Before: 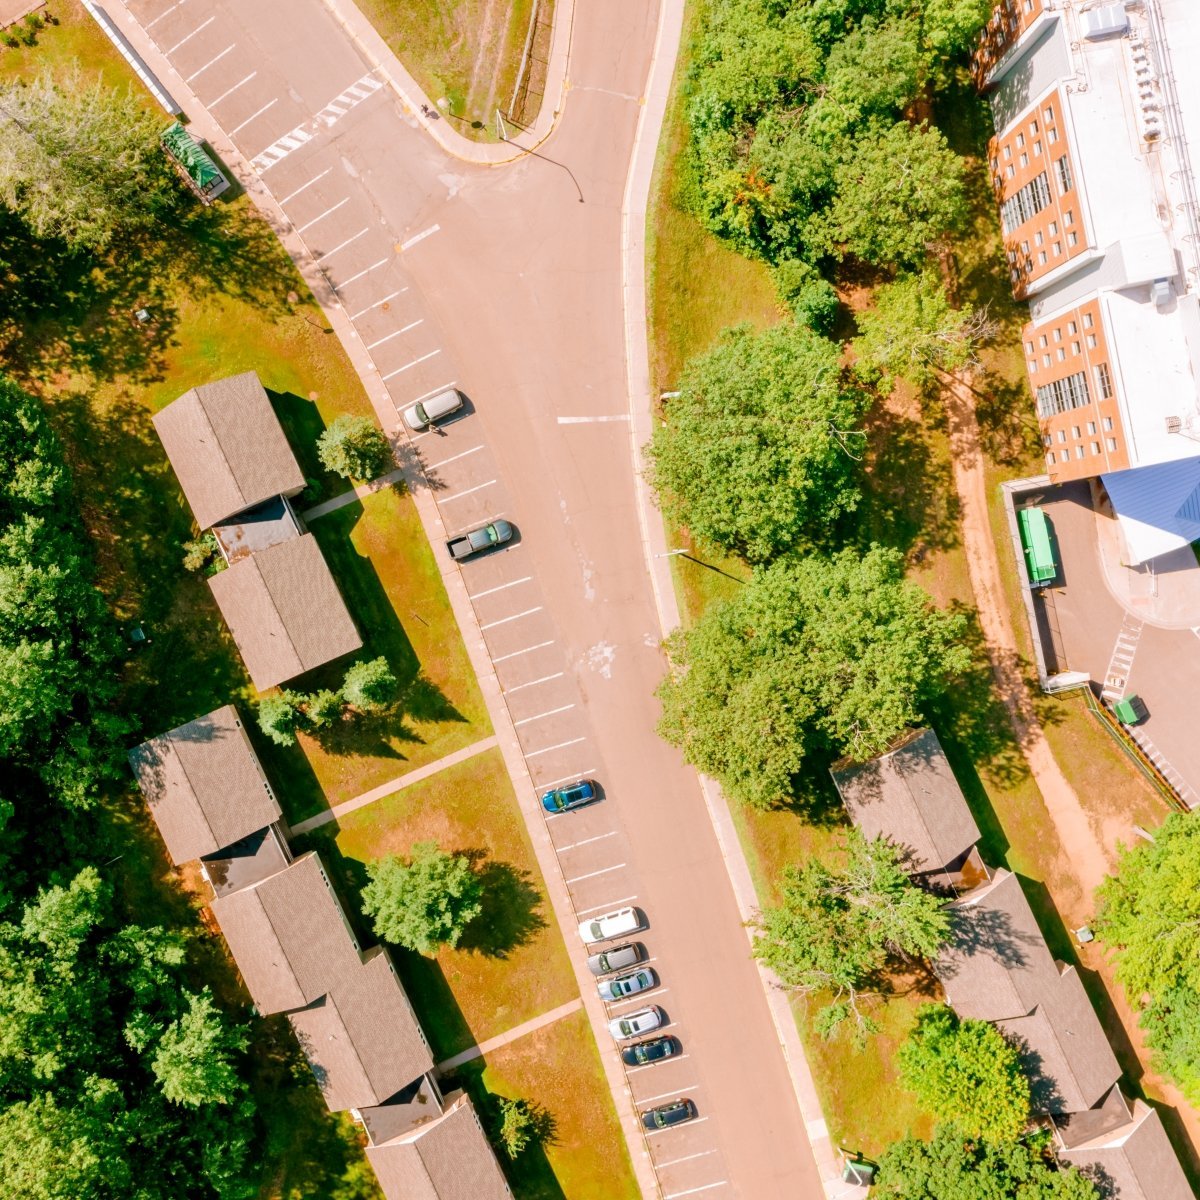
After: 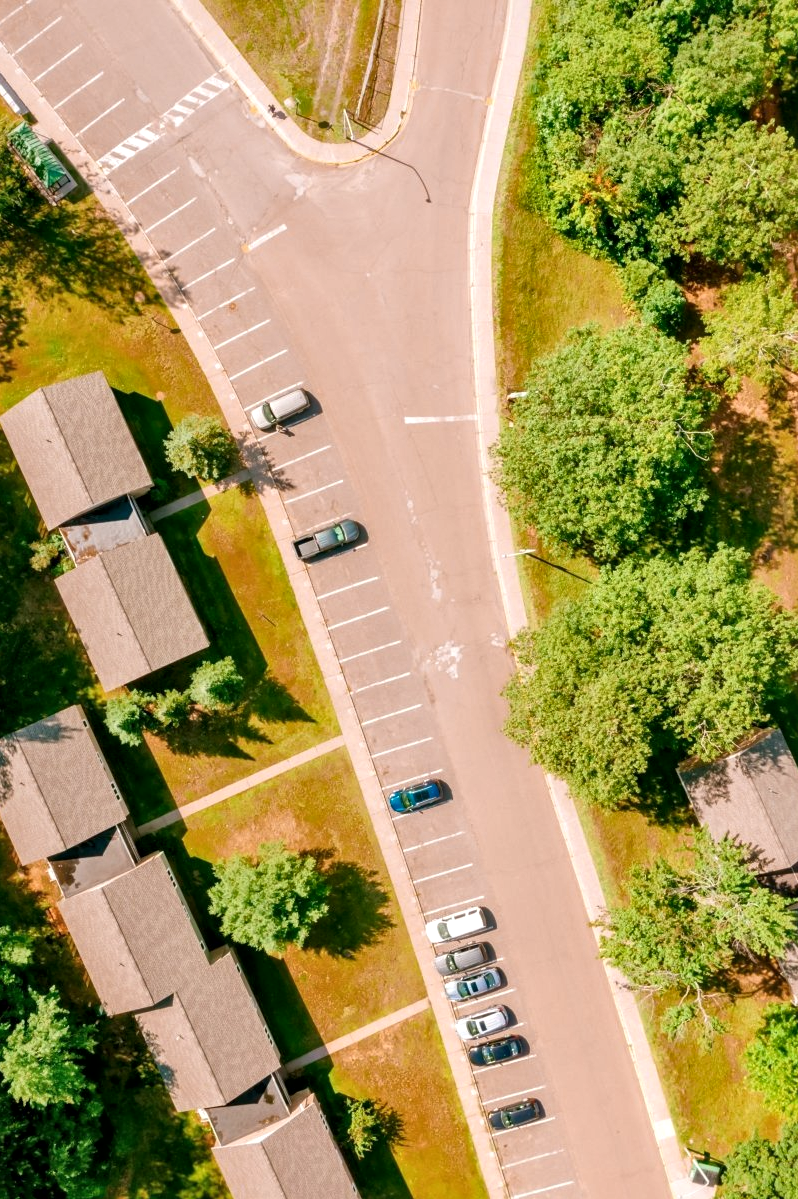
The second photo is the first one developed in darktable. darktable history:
crop and rotate: left 12.814%, right 20.606%
color zones: curves: ch1 [(0.077, 0.436) (0.25, 0.5) (0.75, 0.5)]
local contrast: mode bilateral grid, contrast 19, coarseness 51, detail 150%, midtone range 0.2
